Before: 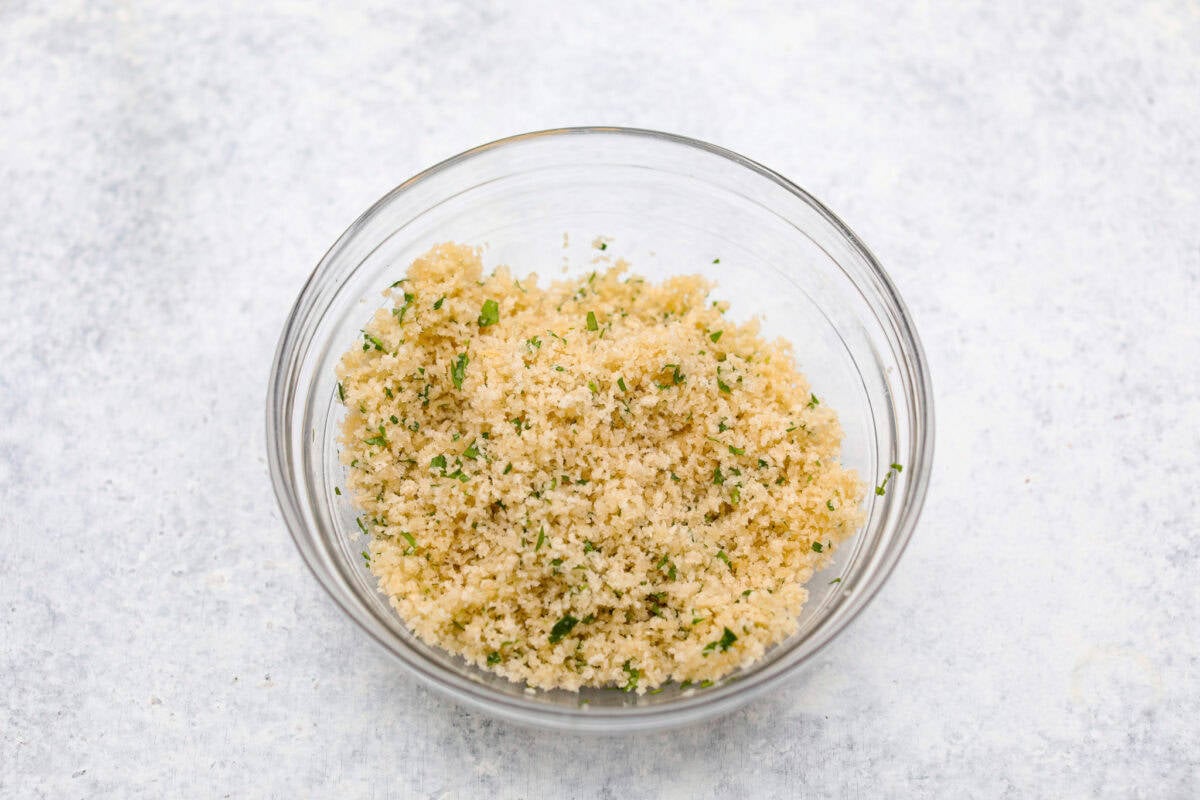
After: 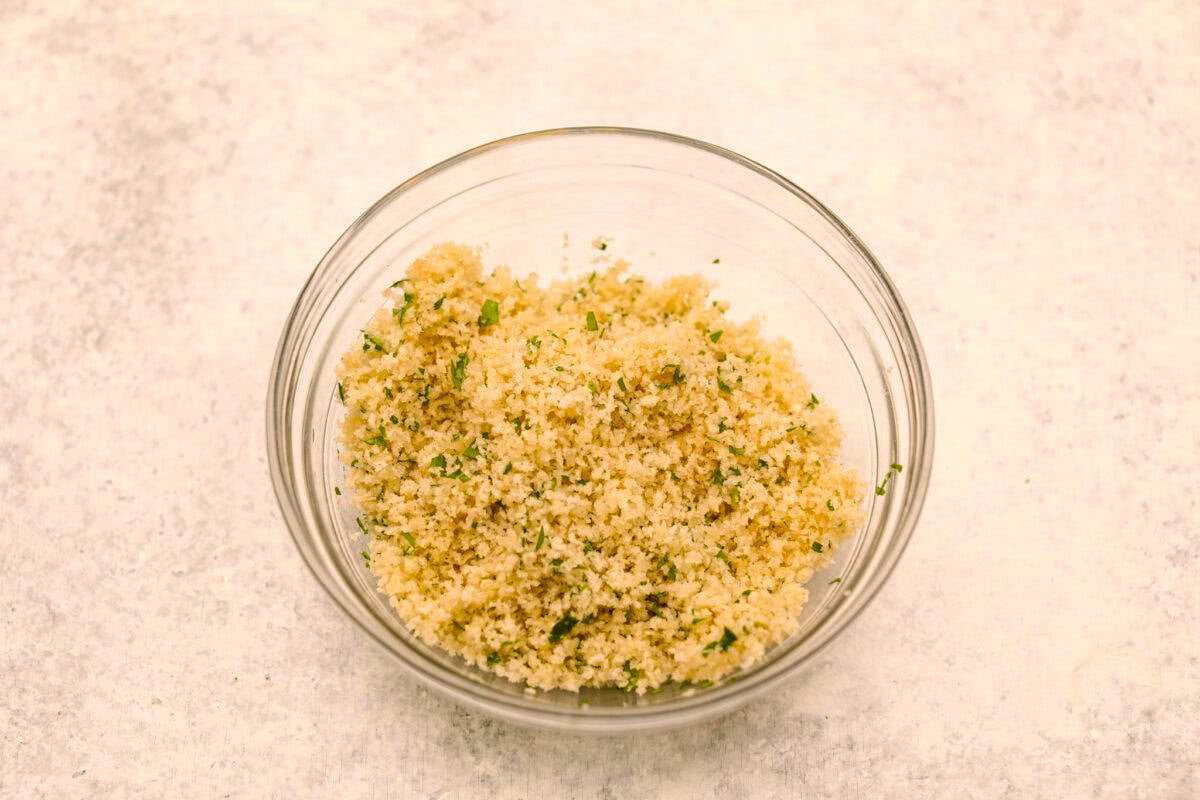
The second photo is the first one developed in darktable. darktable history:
local contrast: highlights 100%, shadows 100%, detail 120%, midtone range 0.2
color correction: highlights a* 8.98, highlights b* 15.09, shadows a* -0.49, shadows b* 26.52
